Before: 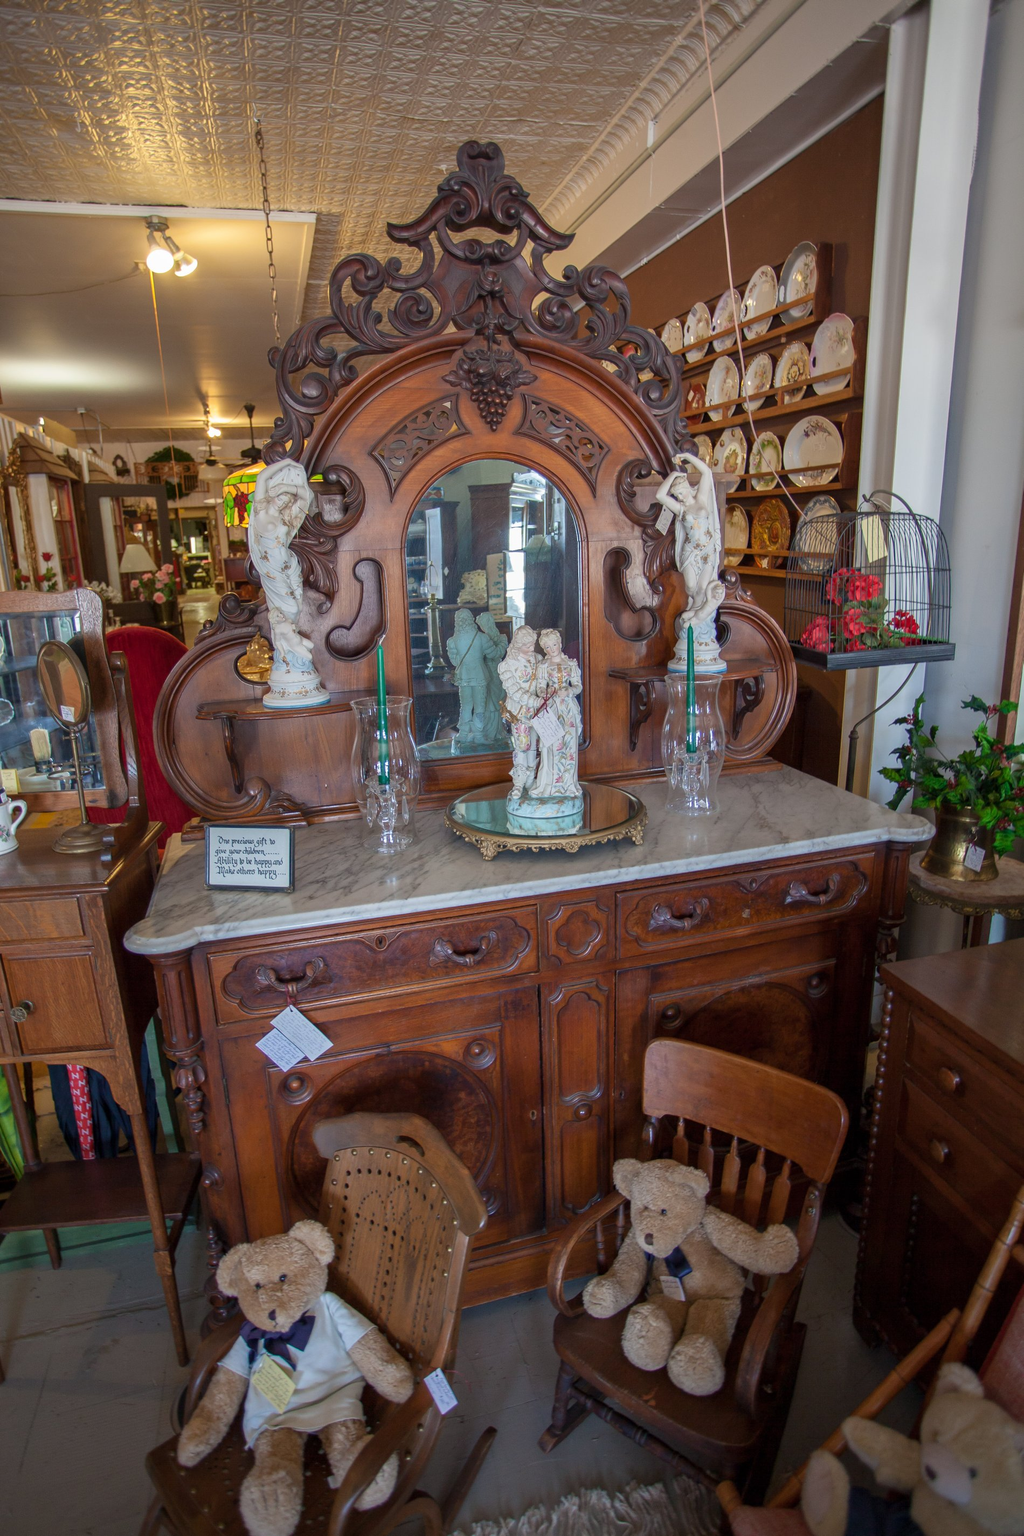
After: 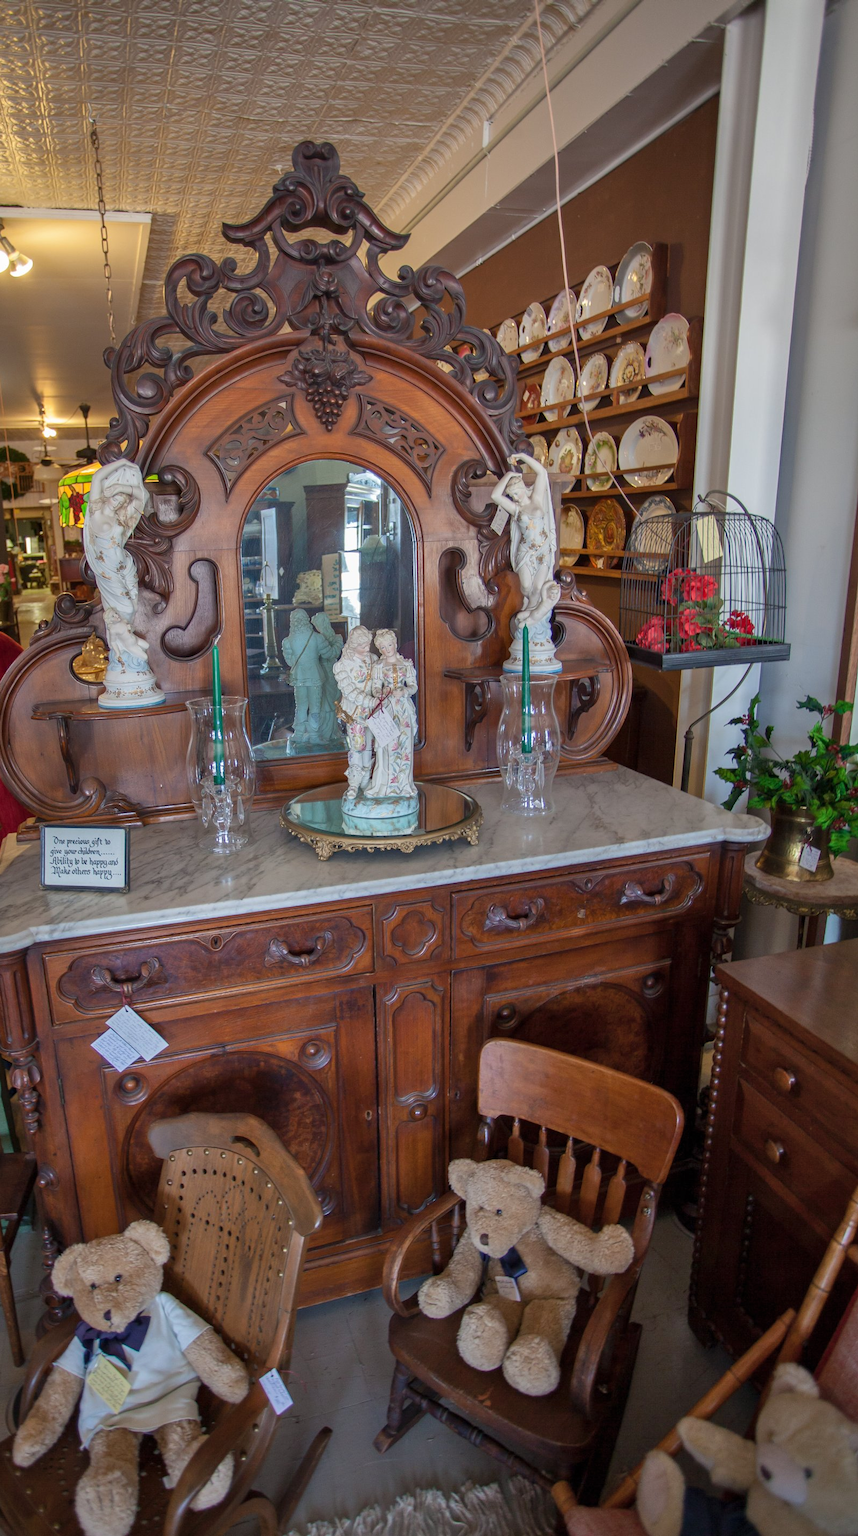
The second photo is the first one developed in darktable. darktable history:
shadows and highlights: shadows 40, highlights -54, highlights color adjustment 46%, low approximation 0.01, soften with gaussian
crop: left 16.145%
bloom: size 3%, threshold 100%, strength 0%
